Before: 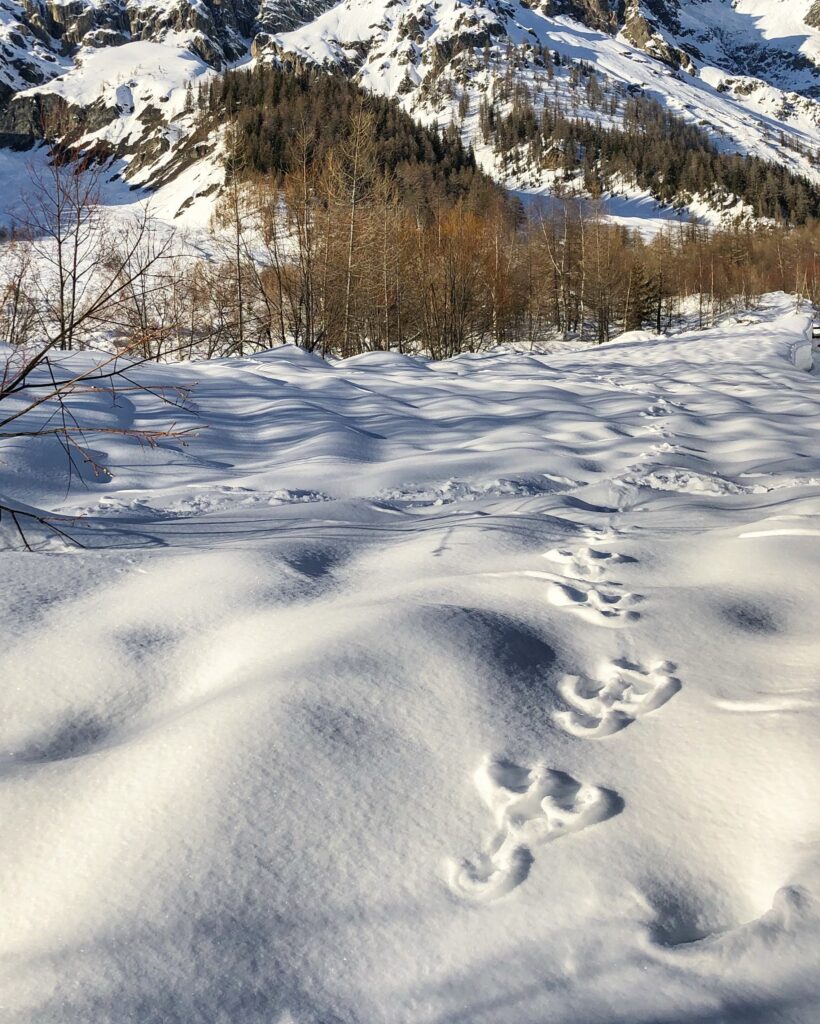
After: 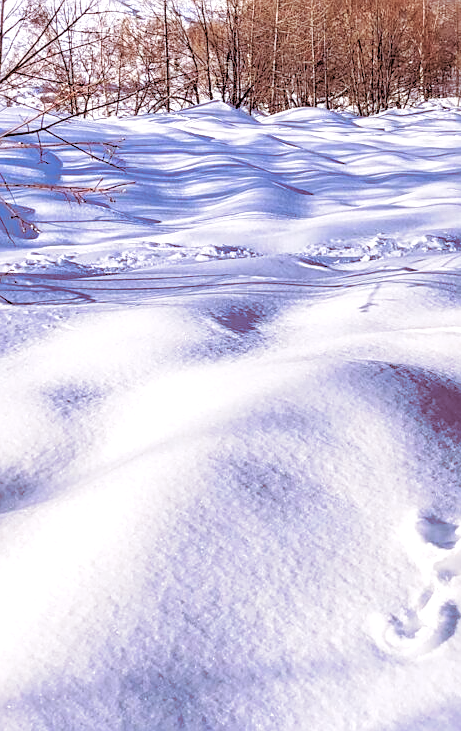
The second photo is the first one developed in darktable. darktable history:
levels: levels [0.072, 0.414, 0.976]
crop: left 8.966%, top 23.852%, right 34.699%, bottom 4.703%
tone equalizer: on, module defaults
local contrast: on, module defaults
white balance: red 1.042, blue 1.17
sharpen: on, module defaults
split-toning: on, module defaults
